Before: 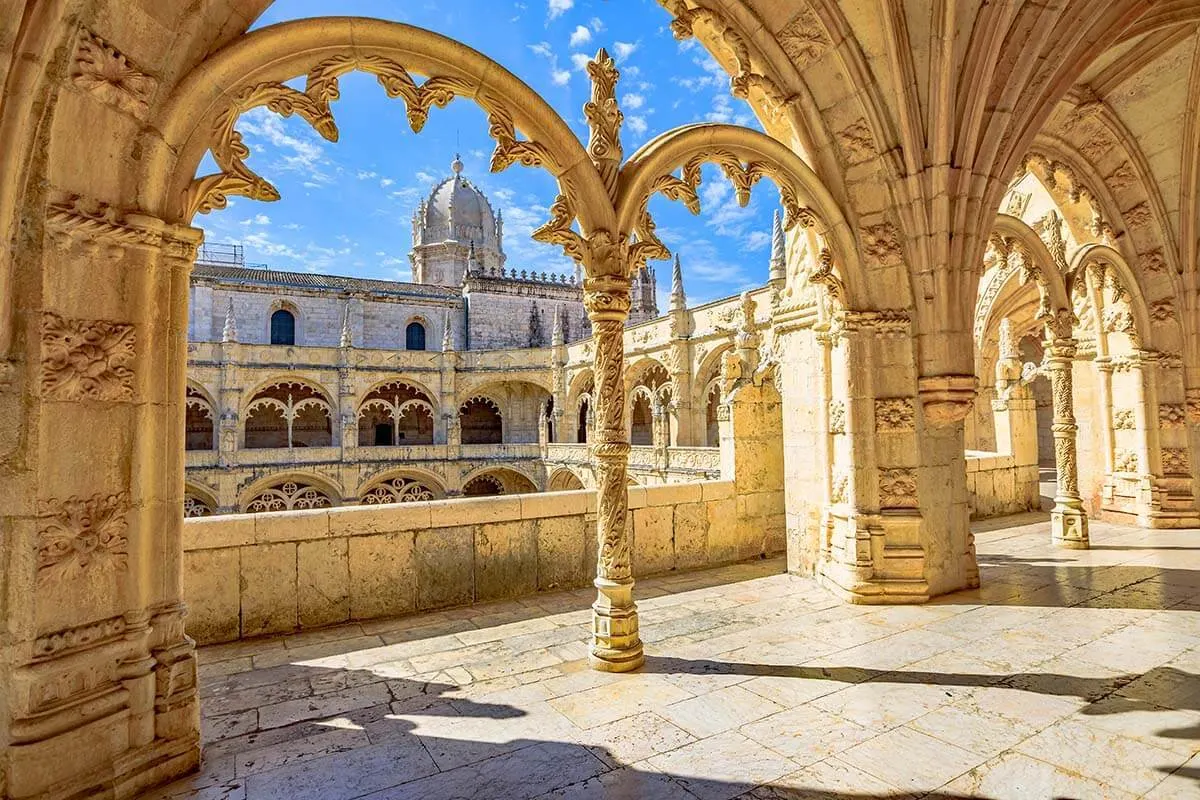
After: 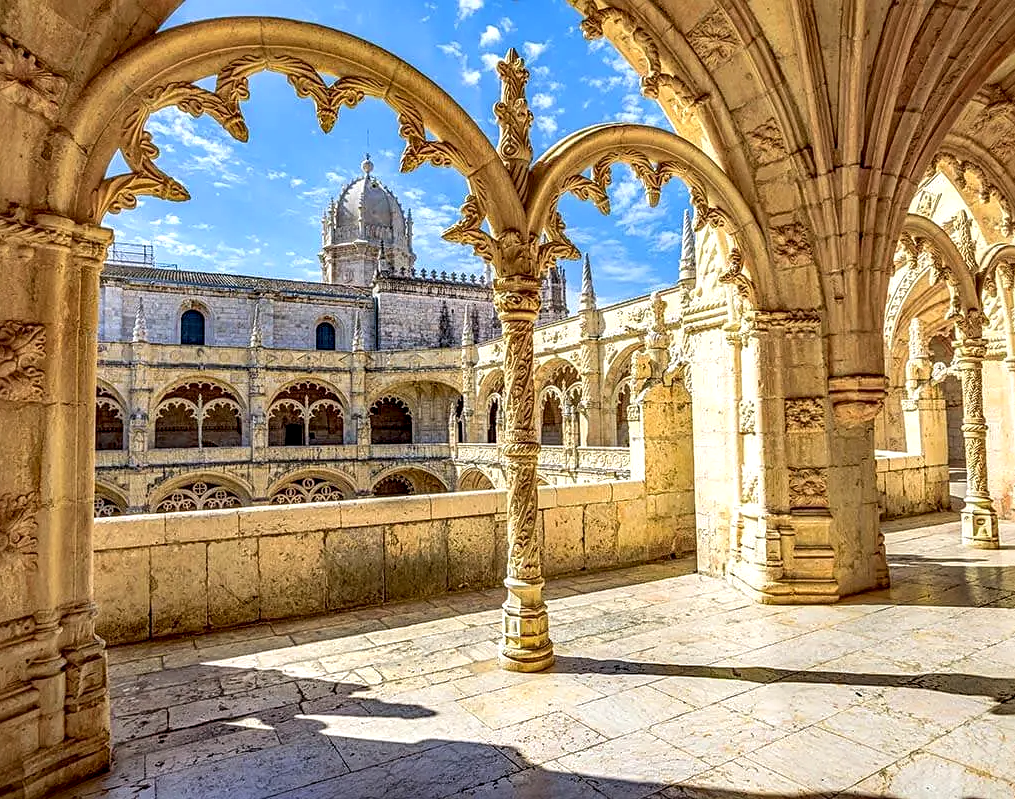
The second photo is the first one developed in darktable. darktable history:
sharpen: radius 2.501, amount 0.325
crop: left 7.526%, right 7.843%
local contrast: detail 160%
contrast equalizer: y [[0.5, 0.501, 0.532, 0.538, 0.54, 0.541], [0.5 ×6], [0.5 ×6], [0 ×6], [0 ×6]], mix -0.985
tone equalizer: on, module defaults
